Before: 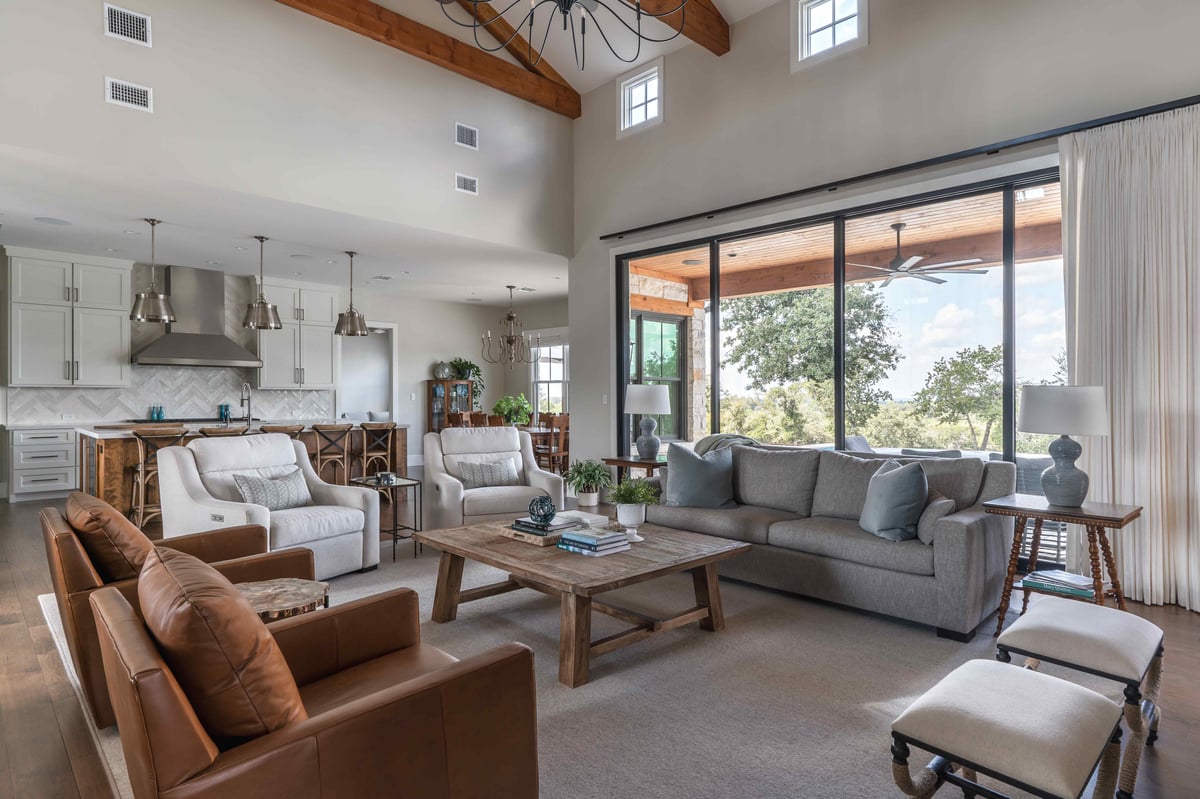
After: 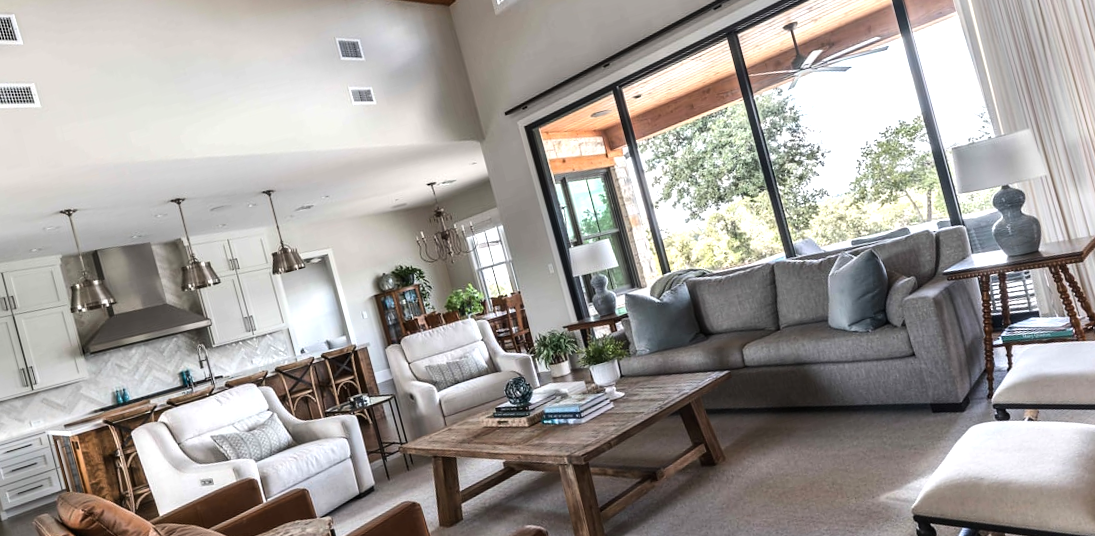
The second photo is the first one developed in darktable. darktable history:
rotate and perspective: rotation -14.8°, crop left 0.1, crop right 0.903, crop top 0.25, crop bottom 0.748
tone equalizer: -8 EV -0.75 EV, -7 EV -0.7 EV, -6 EV -0.6 EV, -5 EV -0.4 EV, -3 EV 0.4 EV, -2 EV 0.6 EV, -1 EV 0.7 EV, +0 EV 0.75 EV, edges refinement/feathering 500, mask exposure compensation -1.57 EV, preserve details no
